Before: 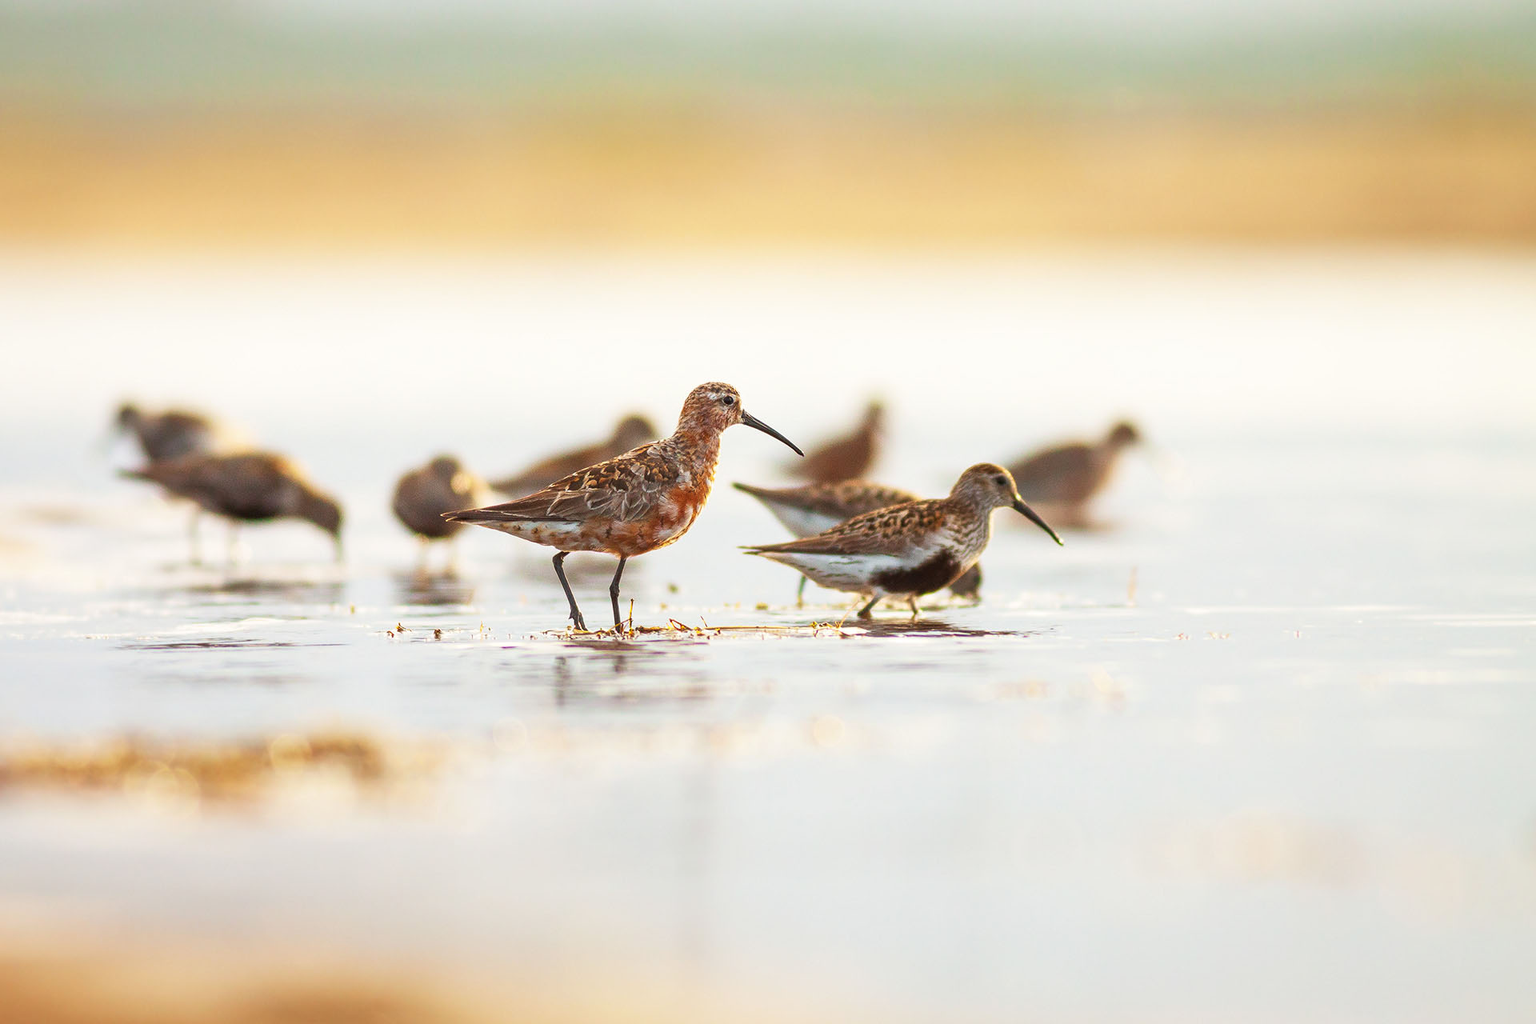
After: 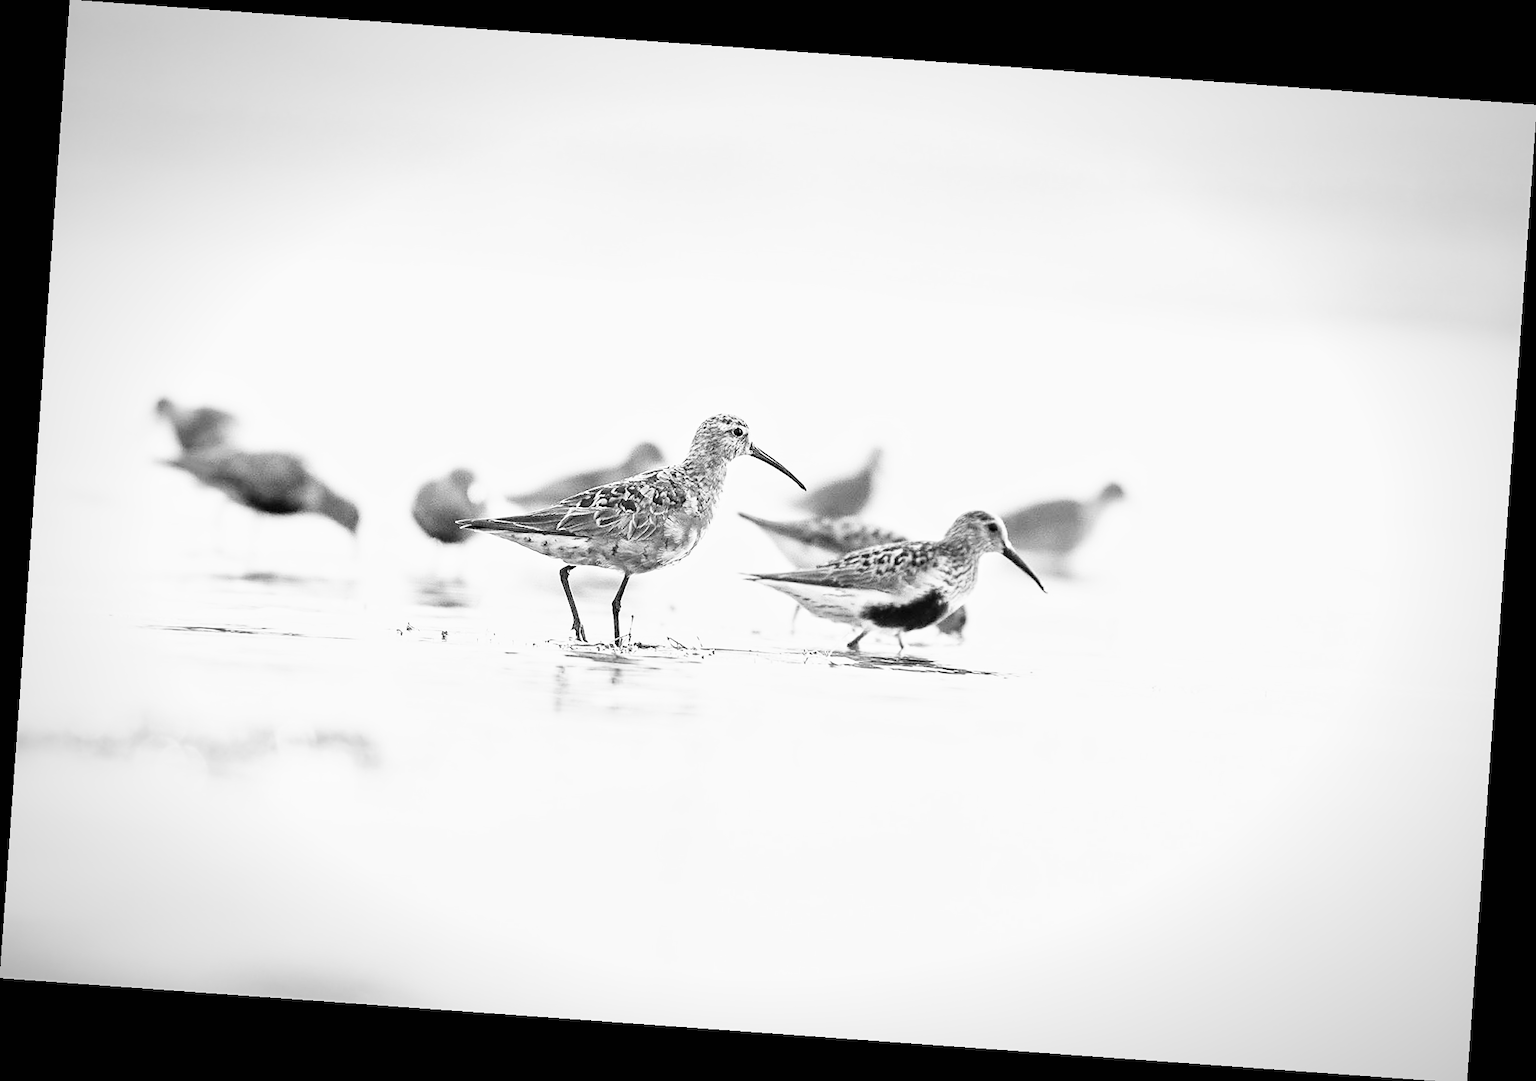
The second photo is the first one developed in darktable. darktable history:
contrast equalizer: octaves 7, y [[0.6 ×6], [0.55 ×6], [0 ×6], [0 ×6], [0 ×6]], mix 0.15
white balance: red 1.467, blue 0.684
monochrome: a 32, b 64, size 2.3
rotate and perspective: rotation 4.1°, automatic cropping off
exposure: exposure -0.153 EV, compensate highlight preservation false
vignetting: fall-off radius 70%, automatic ratio true
sharpen: radius 1.864, amount 0.398, threshold 1.271
base curve: curves: ch0 [(0, 0) (0.007, 0.004) (0.027, 0.03) (0.046, 0.07) (0.207, 0.54) (0.442, 0.872) (0.673, 0.972) (1, 1)], preserve colors none
